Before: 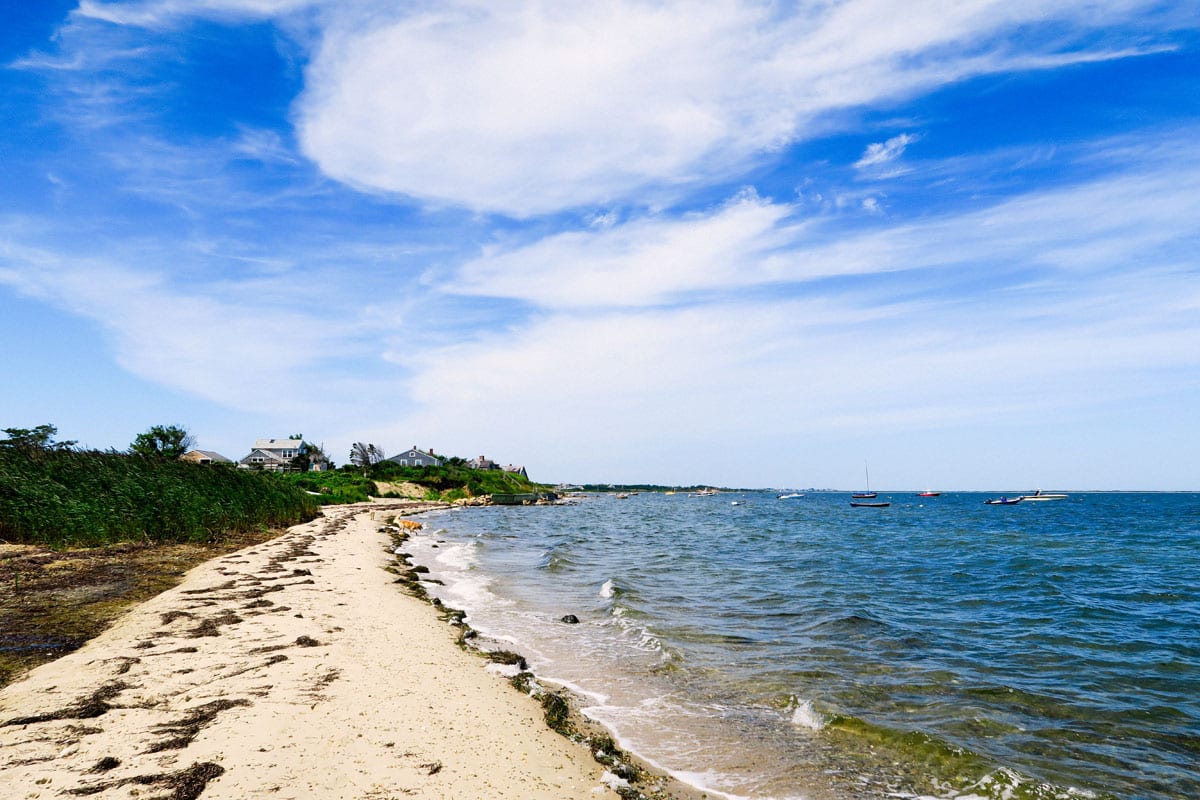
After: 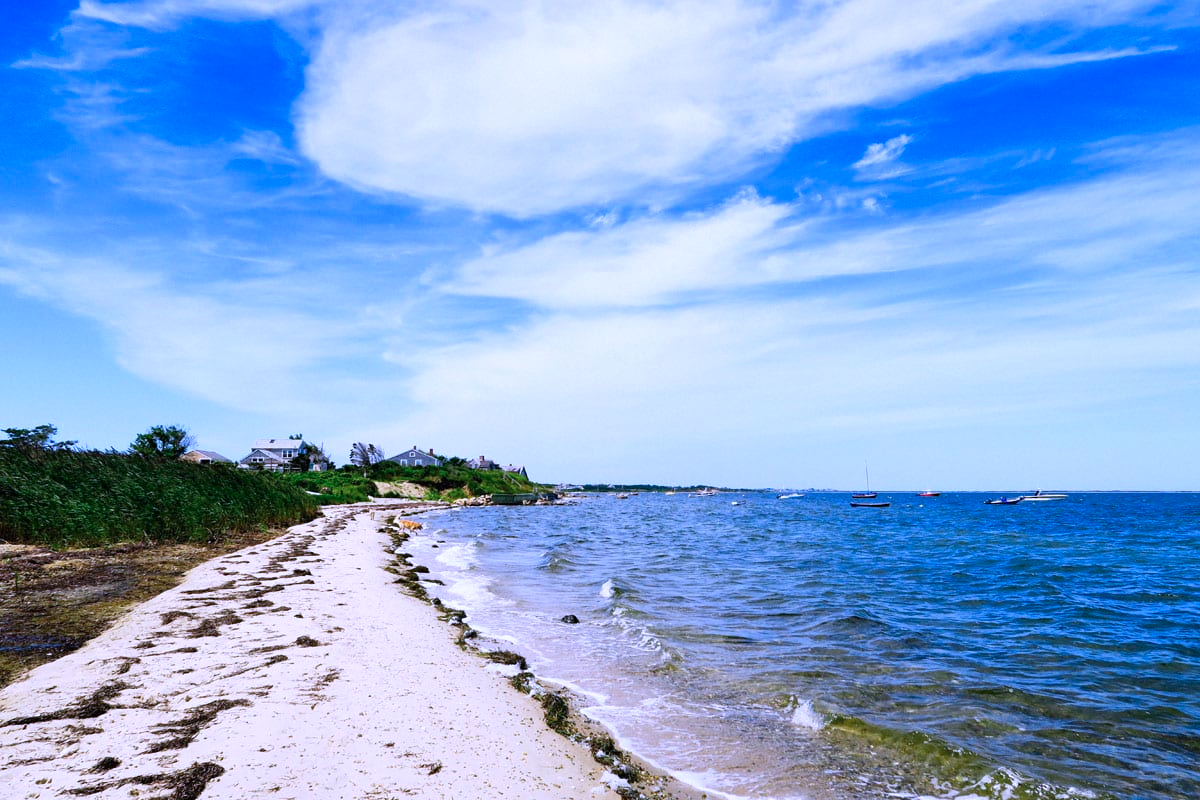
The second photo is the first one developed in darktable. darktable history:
color calibration: x 0.38, y 0.391, temperature 4086.74 K
white balance: red 1.042, blue 1.17
